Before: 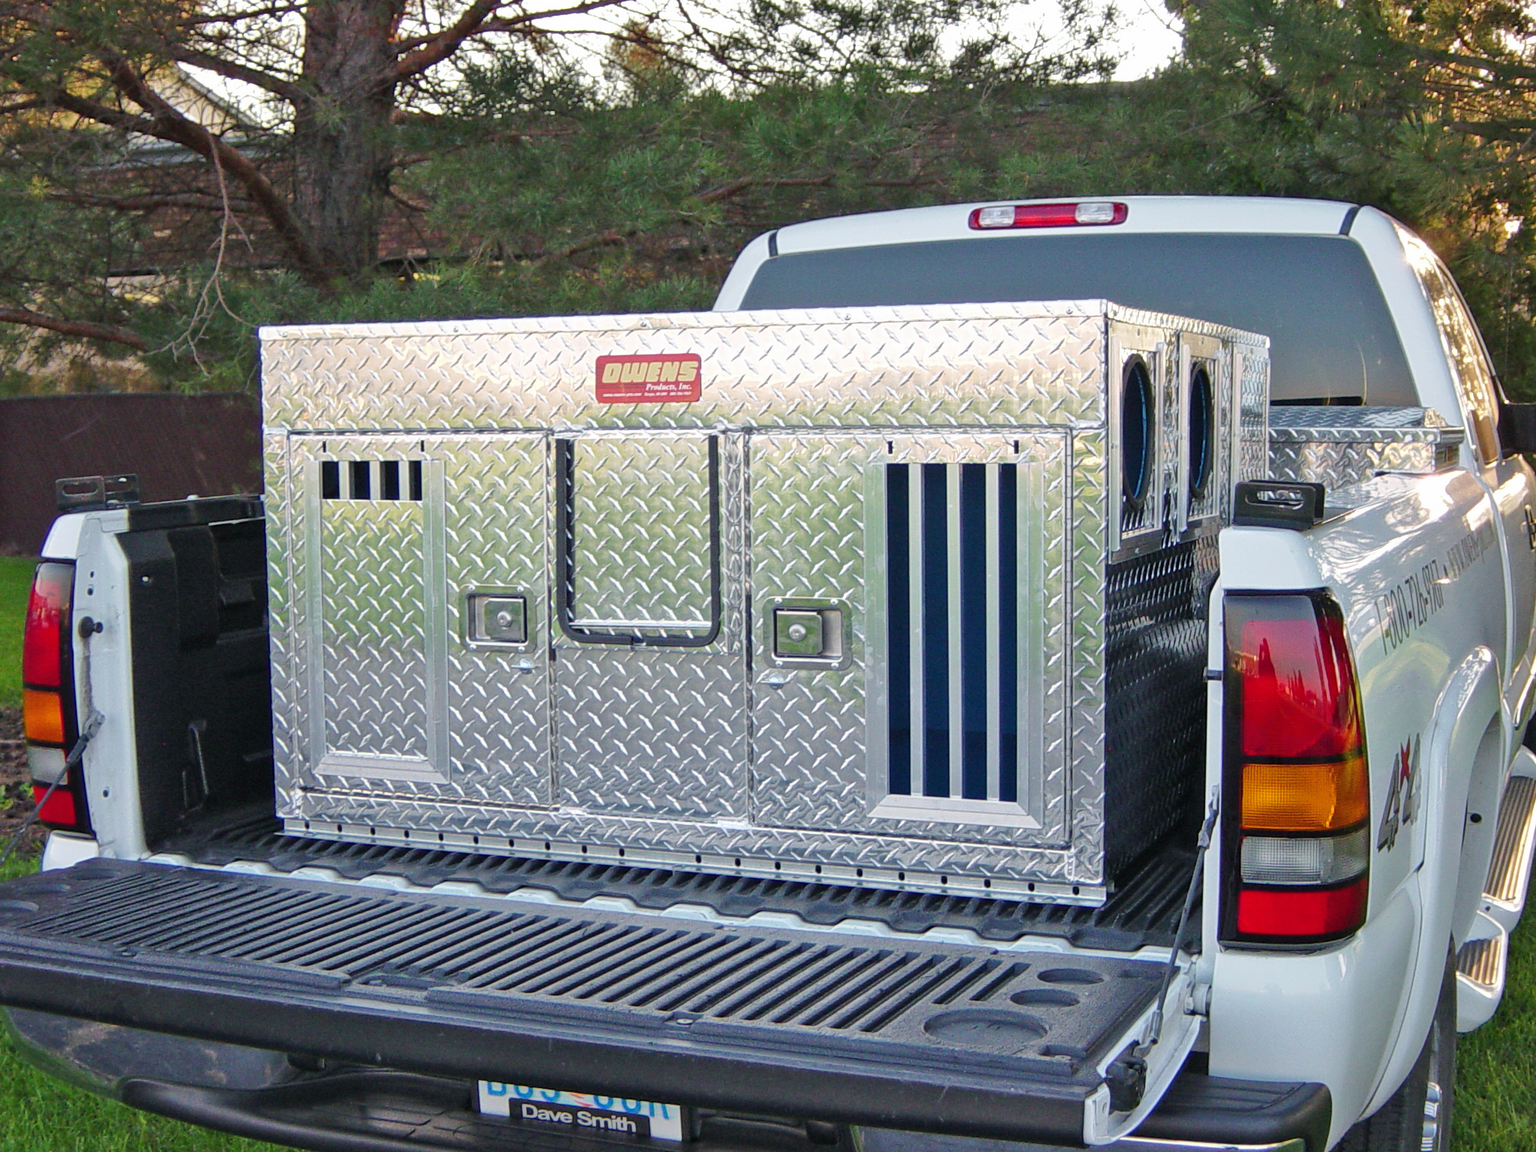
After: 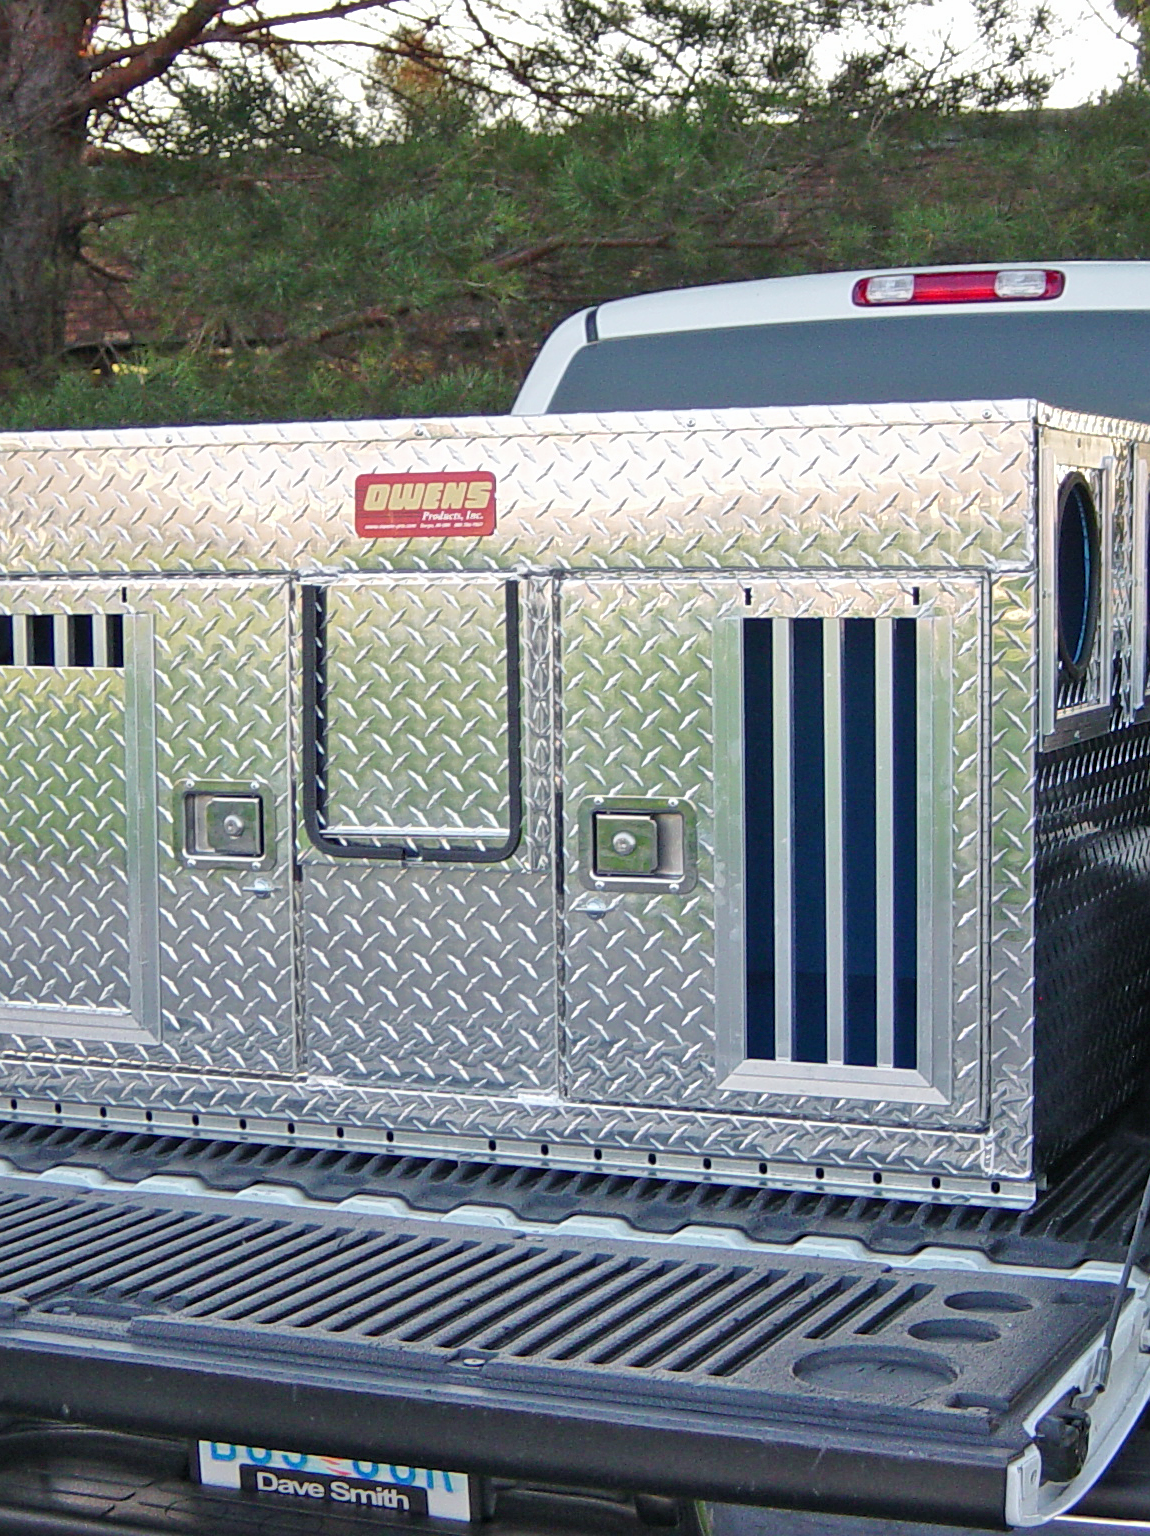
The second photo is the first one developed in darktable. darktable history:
crop: left 21.475%, right 22.37%
sharpen: amount 0.206
